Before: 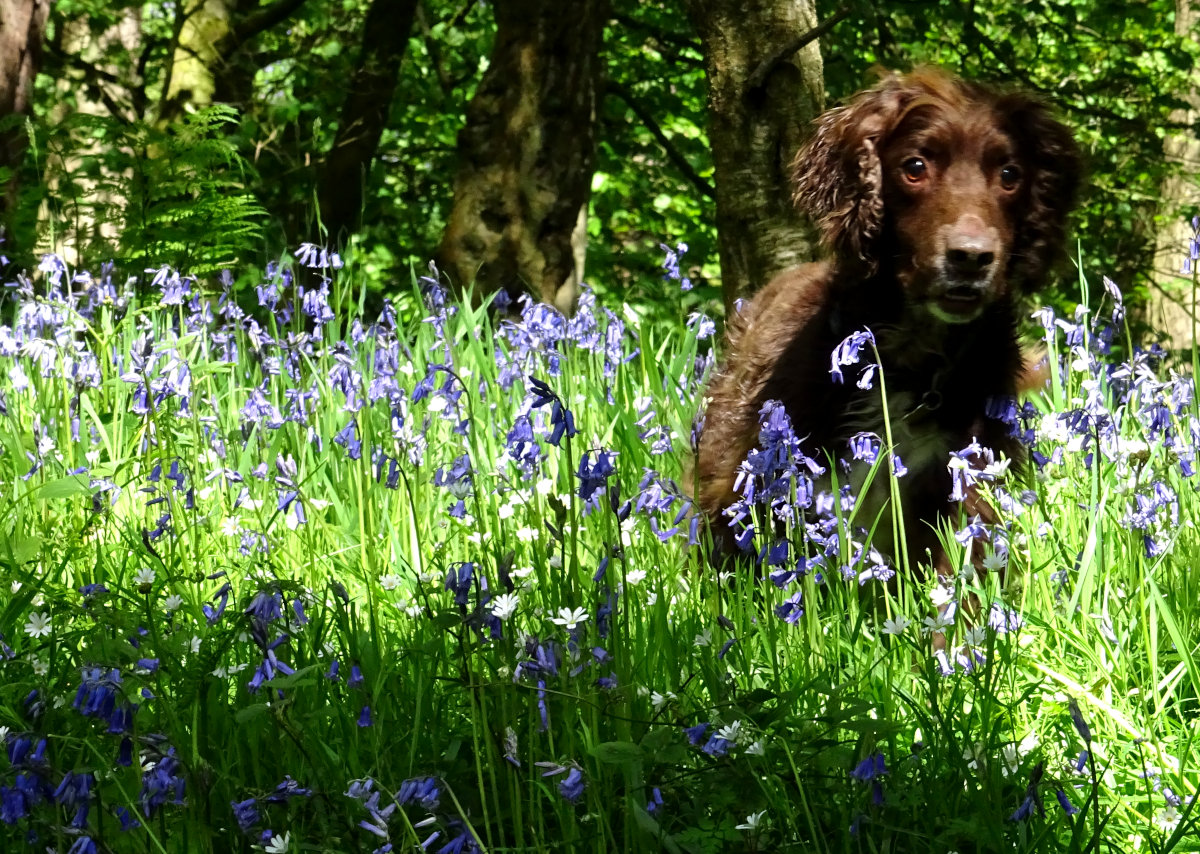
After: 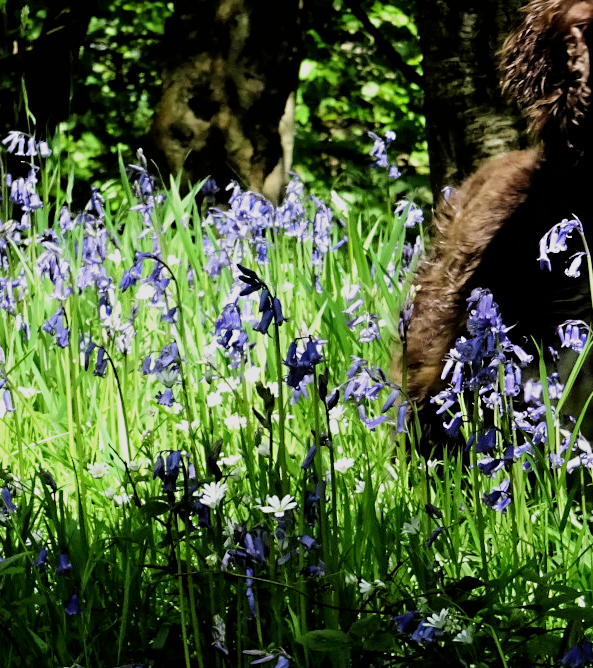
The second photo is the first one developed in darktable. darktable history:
crop and rotate: angle 0.019°, left 24.378%, top 13.143%, right 26.105%, bottom 8.506%
filmic rgb: black relative exposure -5.09 EV, white relative exposure 3.99 EV, hardness 2.88, contrast 1.297, highlights saturation mix -29.83%
sharpen: radius 5.272, amount 0.309, threshold 26.832
